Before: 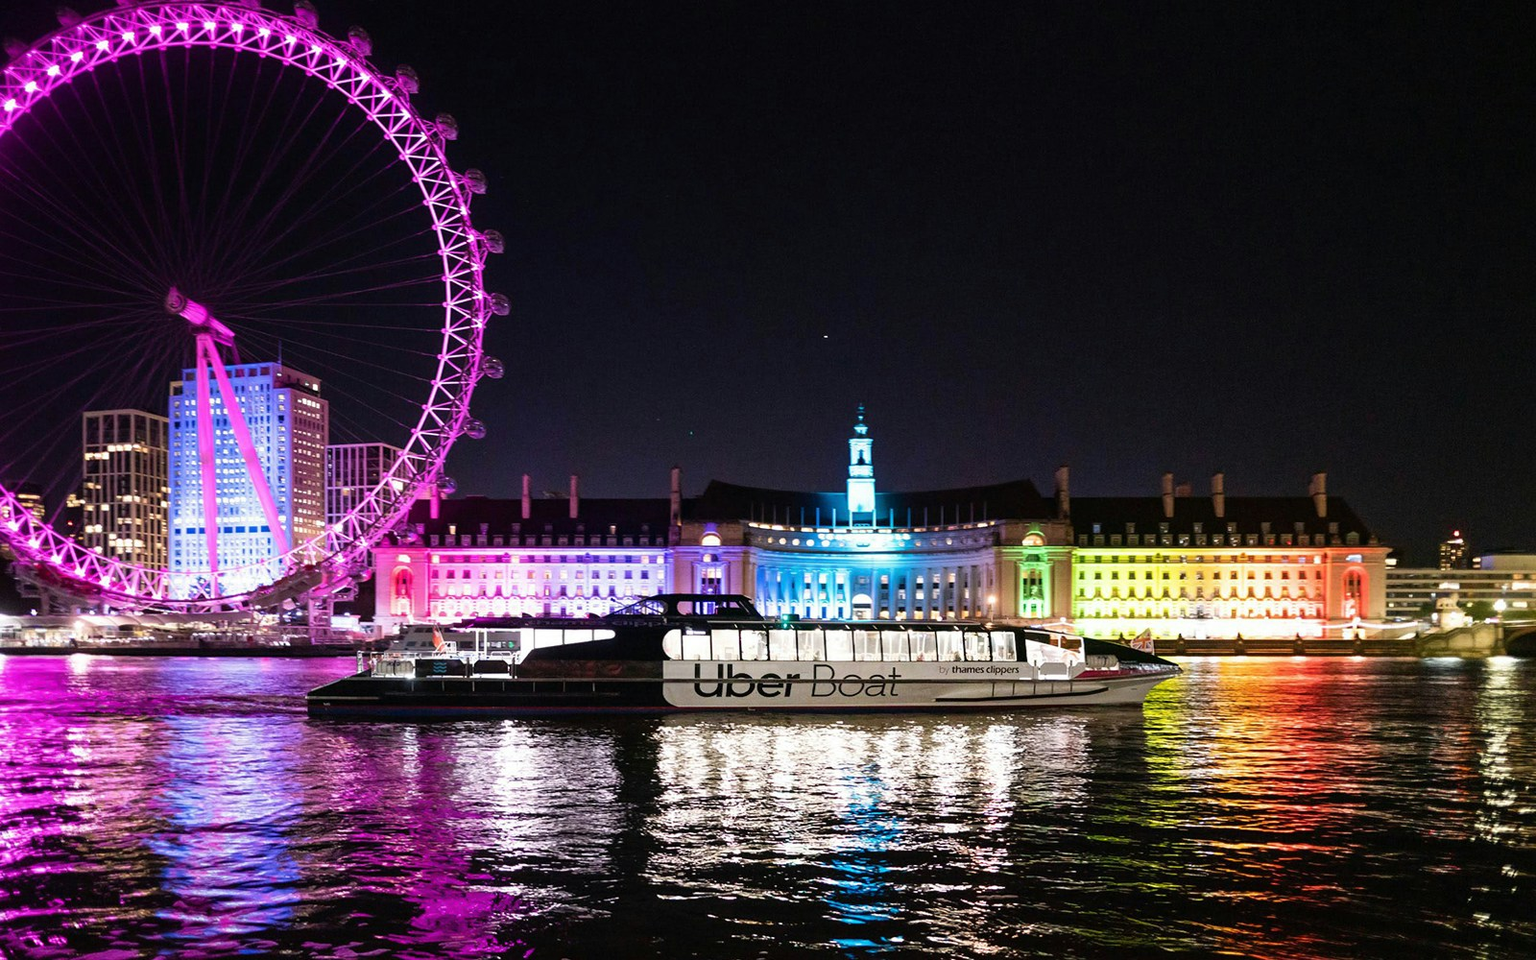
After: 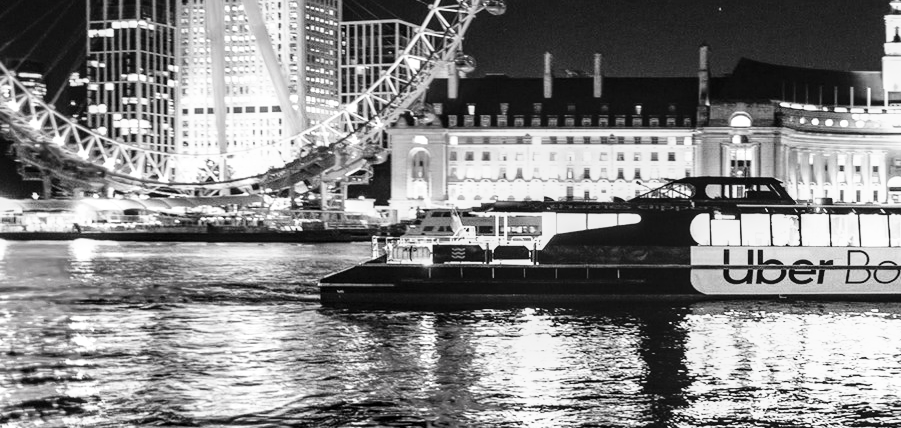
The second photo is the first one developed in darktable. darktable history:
local contrast: on, module defaults
base curve: curves: ch0 [(0, 0) (0.028, 0.03) (0.105, 0.232) (0.387, 0.748) (0.754, 0.968) (1, 1)], preserve colors none
contrast brightness saturation: saturation -0.992
crop: top 44.269%, right 43.685%, bottom 12.851%
